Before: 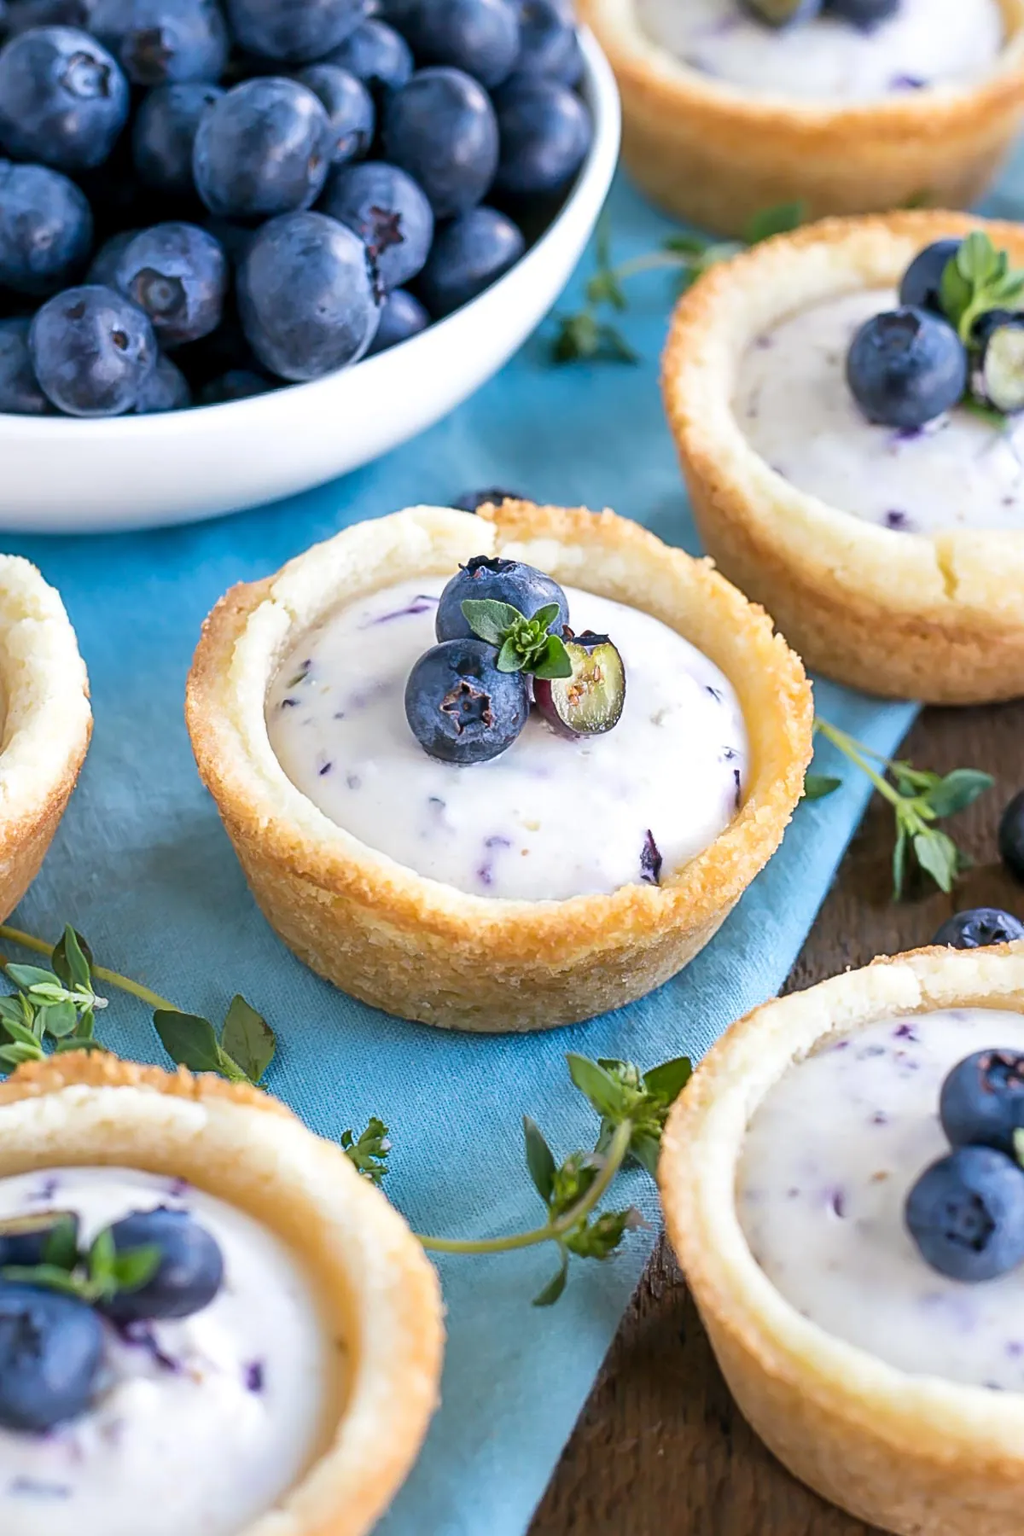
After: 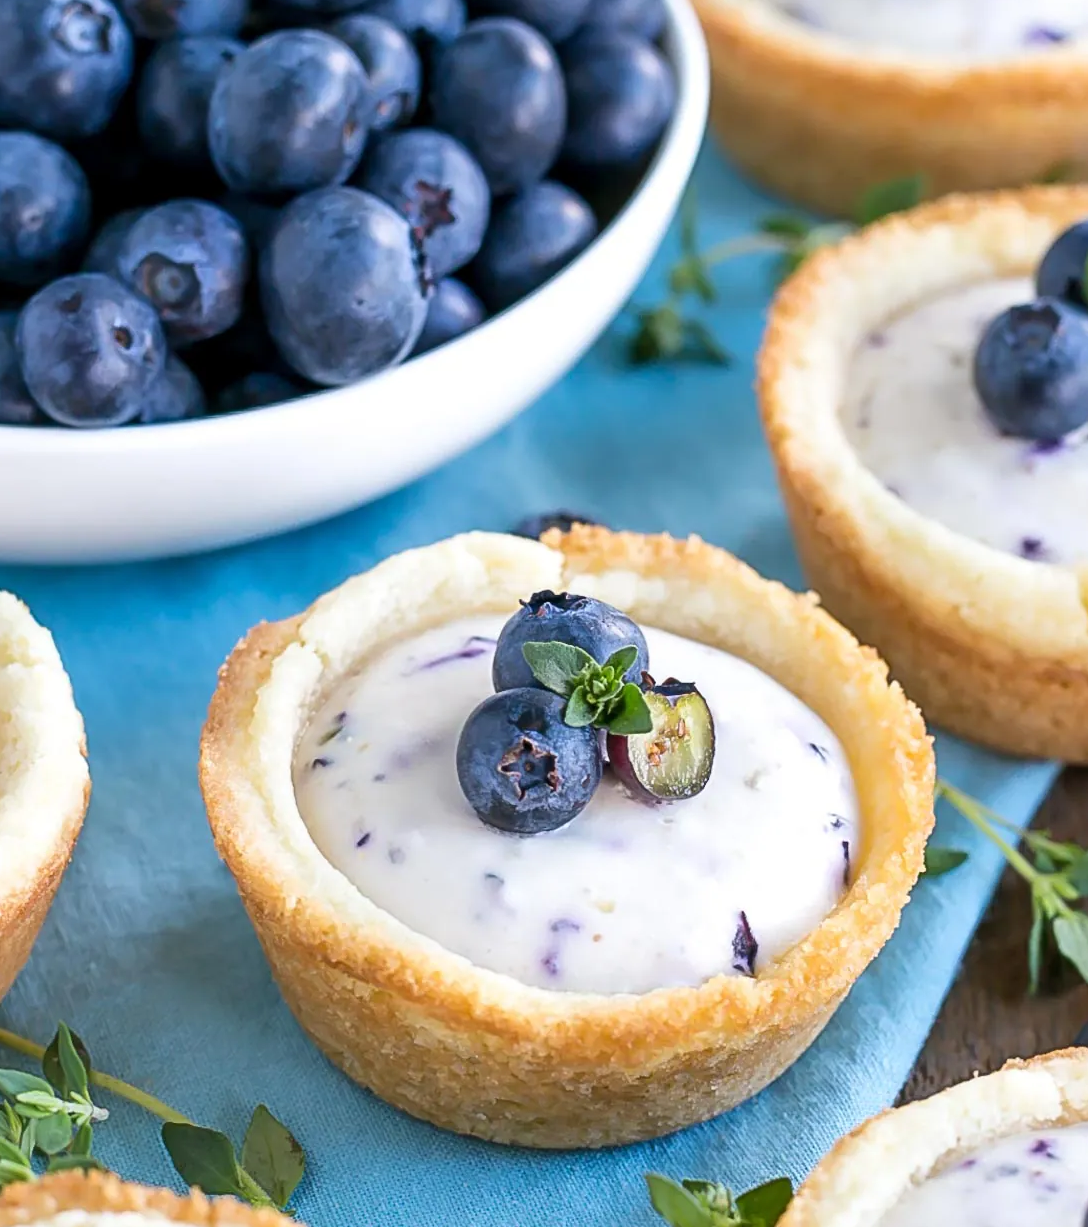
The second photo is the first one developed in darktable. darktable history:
crop: left 1.569%, top 3.396%, right 7.689%, bottom 28.405%
